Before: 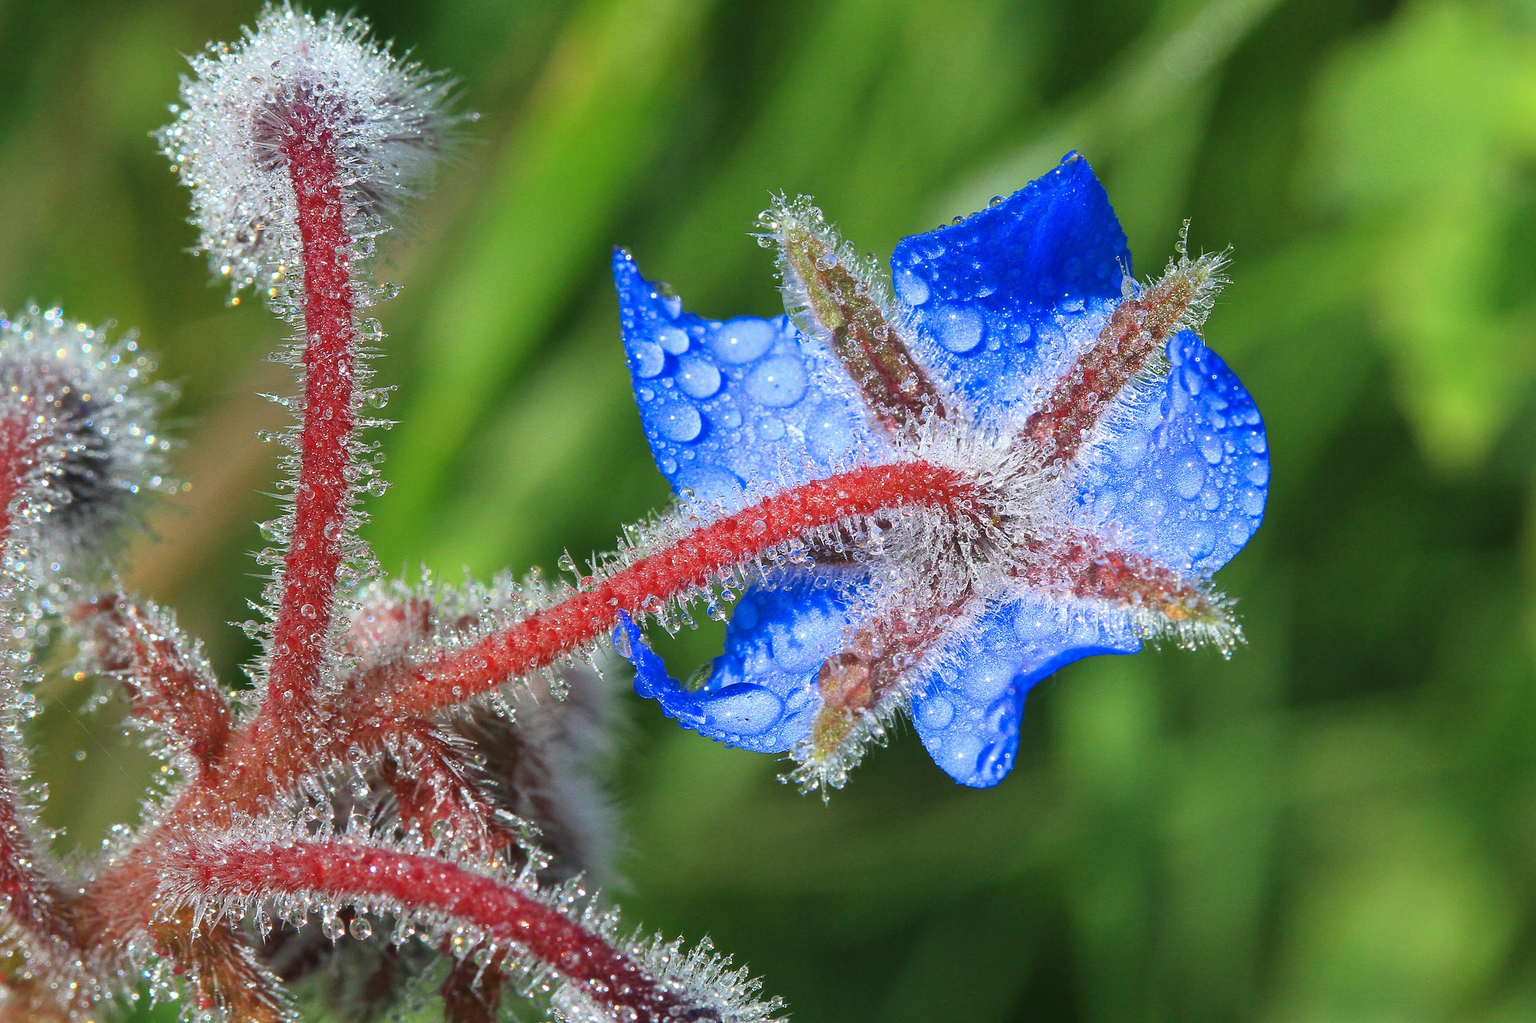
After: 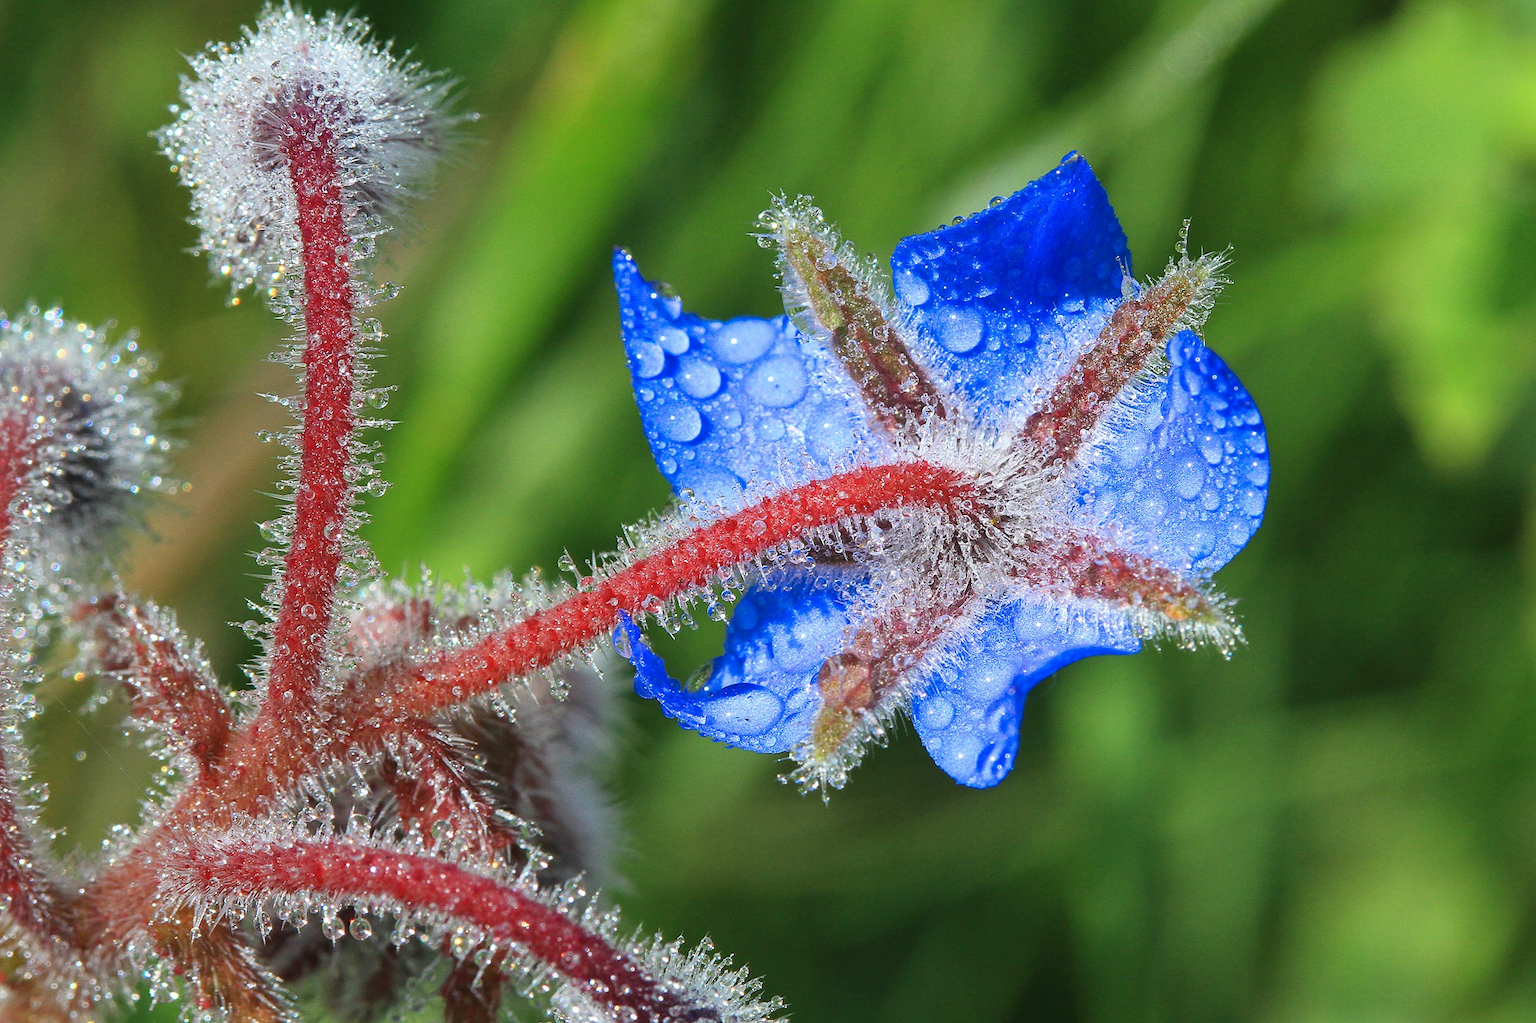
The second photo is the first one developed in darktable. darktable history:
local contrast: mode bilateral grid, contrast 20, coarseness 50, detail 103%, midtone range 0.2
